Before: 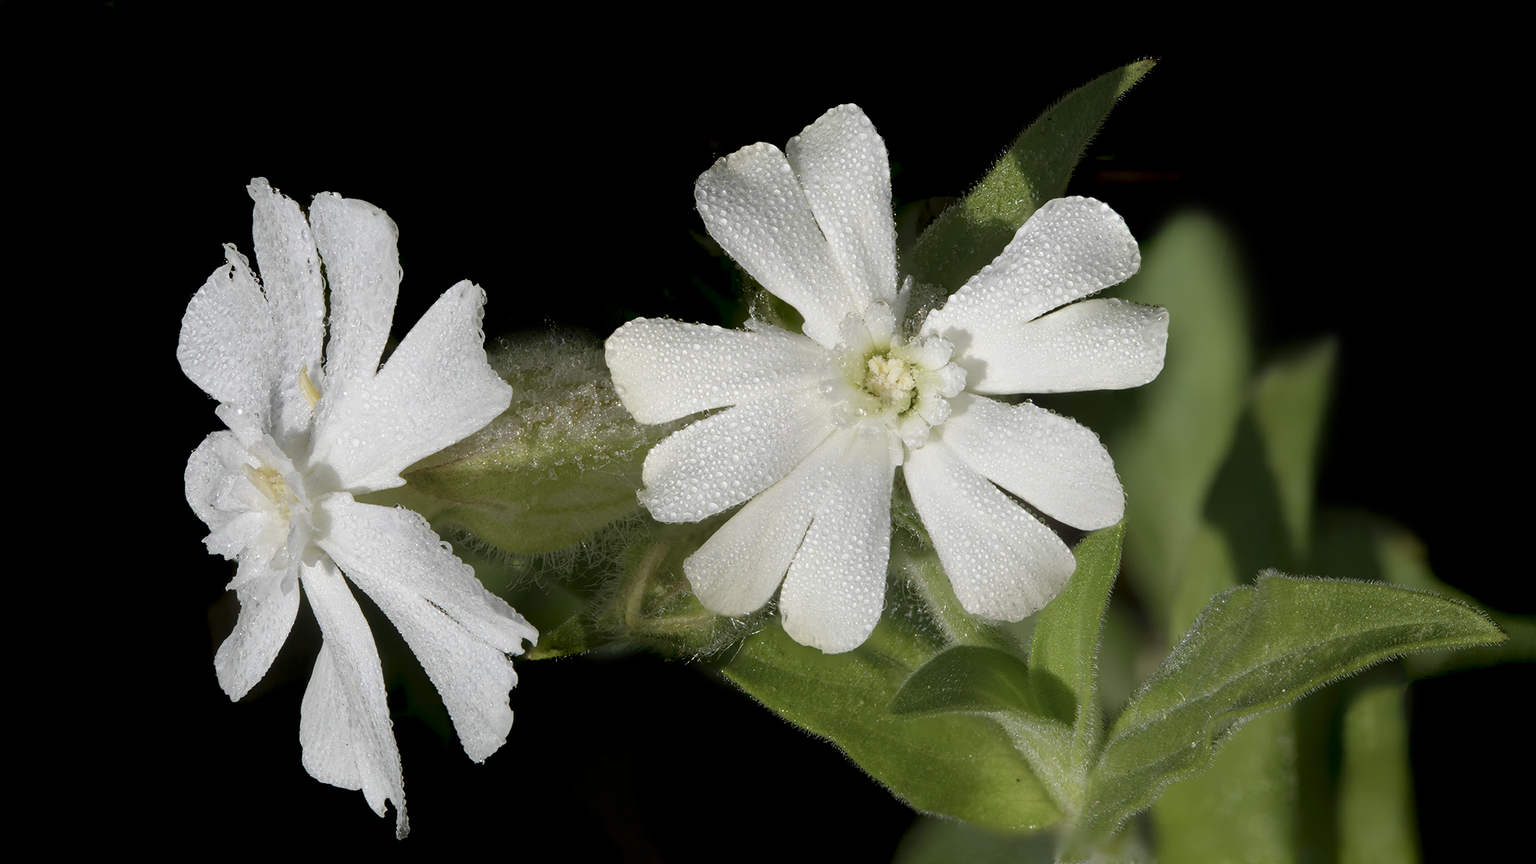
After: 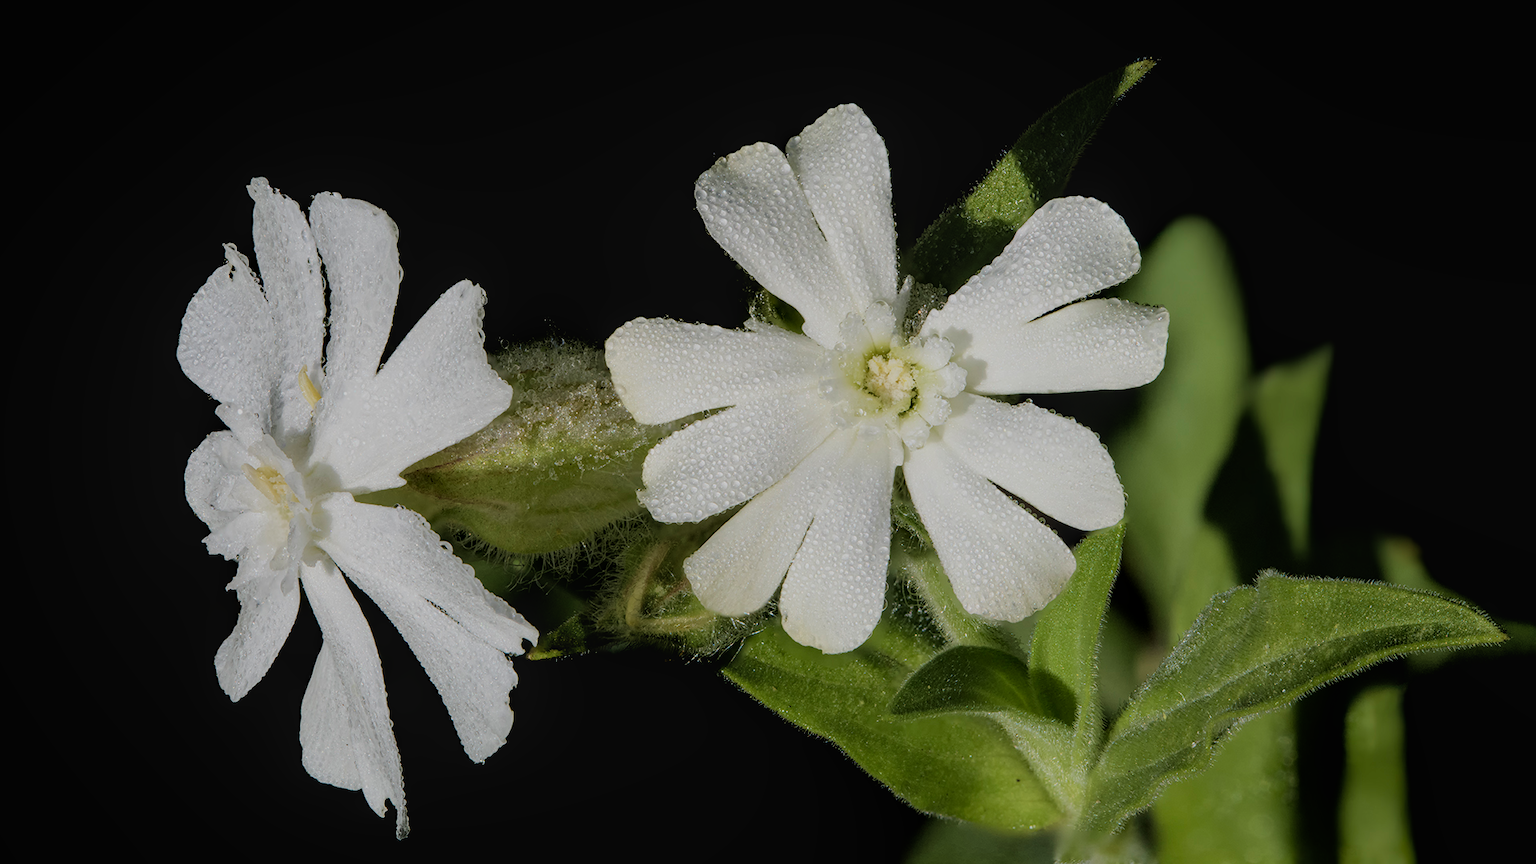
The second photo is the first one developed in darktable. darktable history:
local contrast: detail 109%
velvia: on, module defaults
filmic rgb: black relative exposure -5.01 EV, white relative exposure 3.98 EV, hardness 2.89, contrast 1.098, highlights saturation mix -21.17%
